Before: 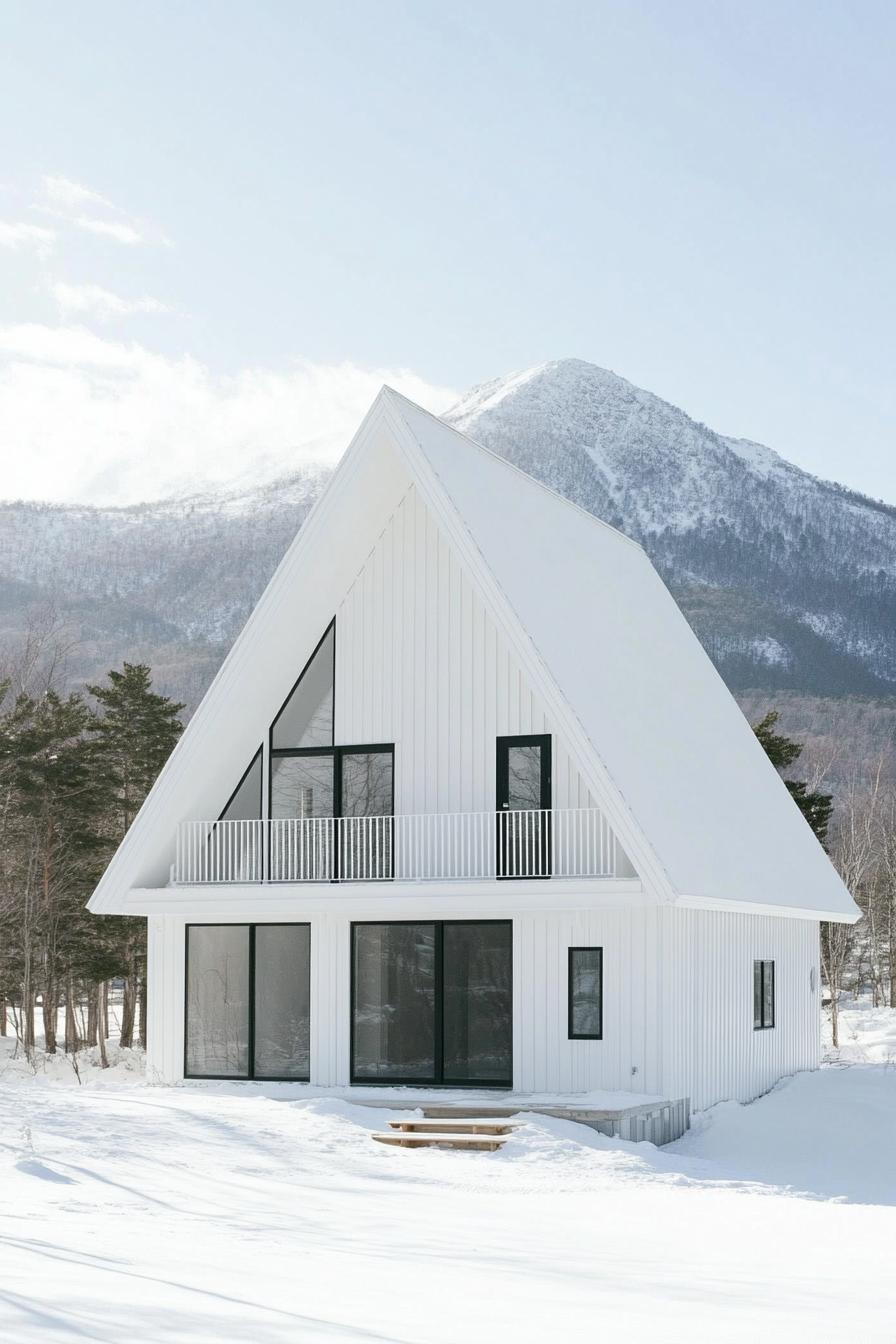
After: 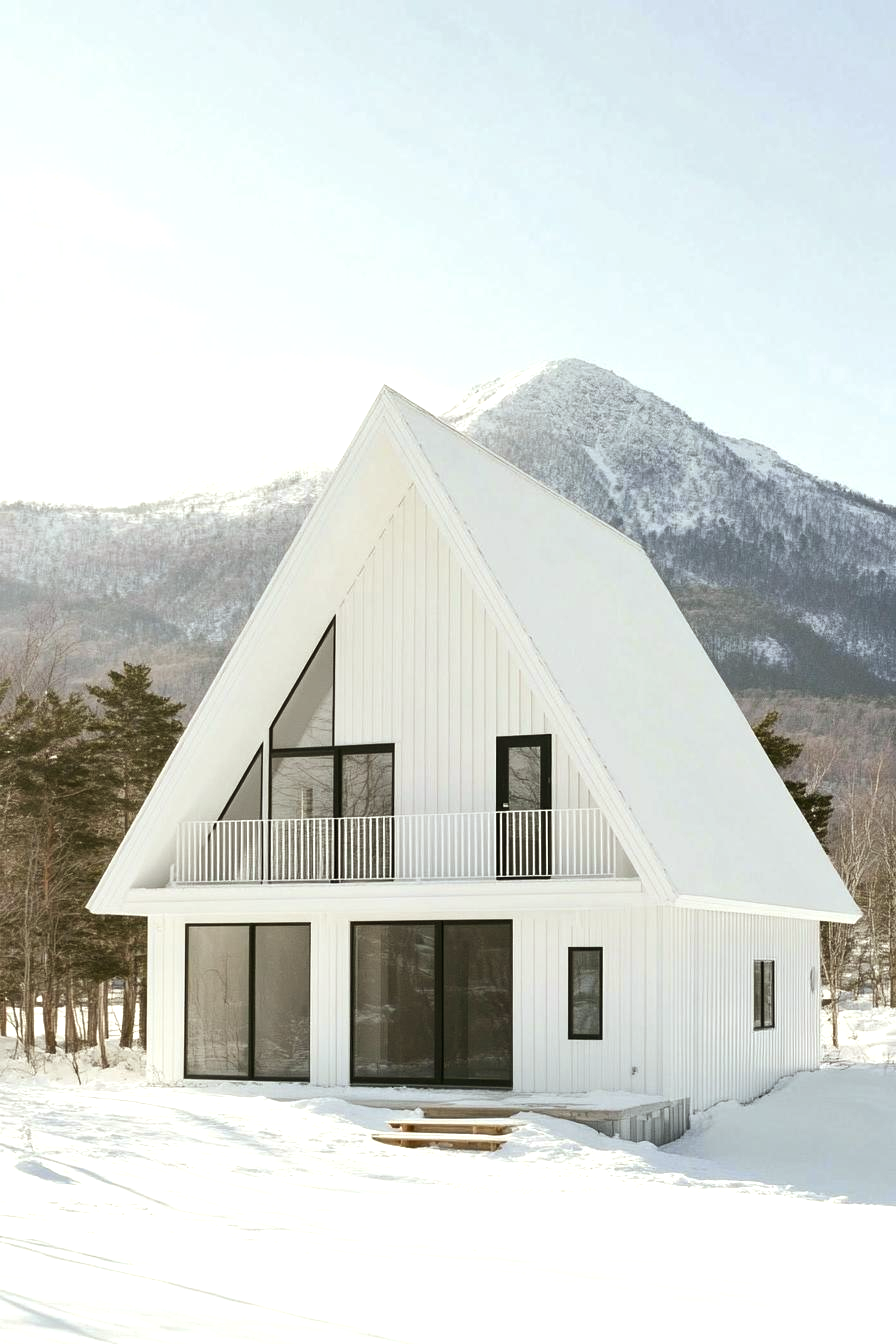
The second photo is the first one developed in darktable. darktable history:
color balance rgb: power › chroma 2.493%, power › hue 69.25°, perceptual saturation grading › global saturation 0.808%, perceptual brilliance grading › highlights 8.272%, perceptual brilliance grading › mid-tones 3.812%, perceptual brilliance grading › shadows 2.307%
tone equalizer: on, module defaults
shadows and highlights: shadows 29.32, highlights -29.08, low approximation 0.01, soften with gaussian
